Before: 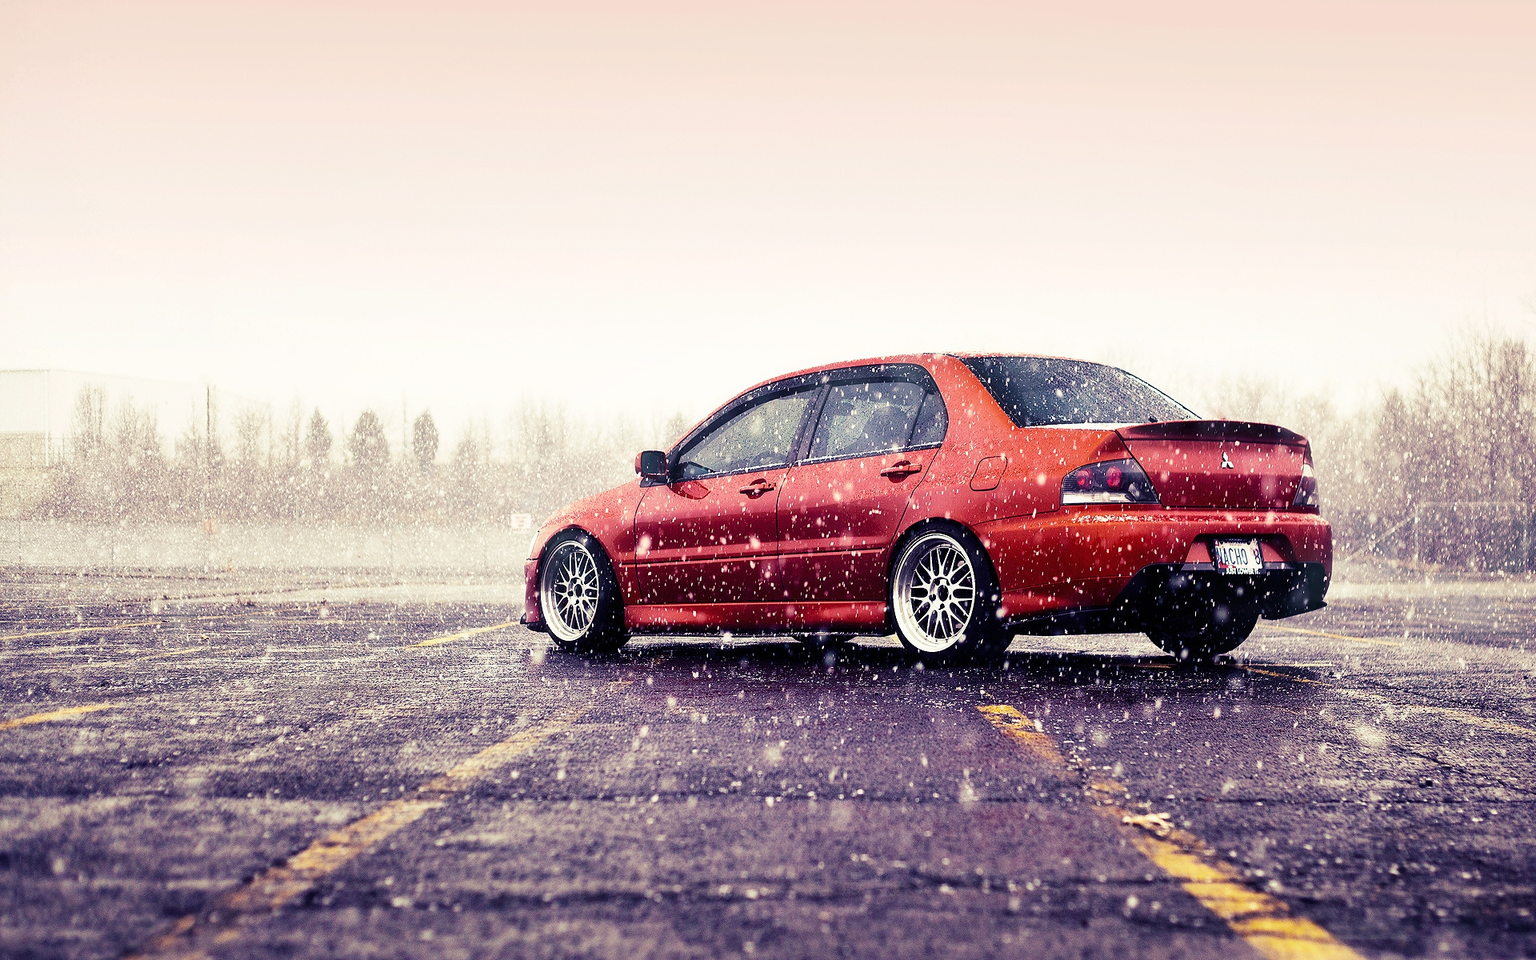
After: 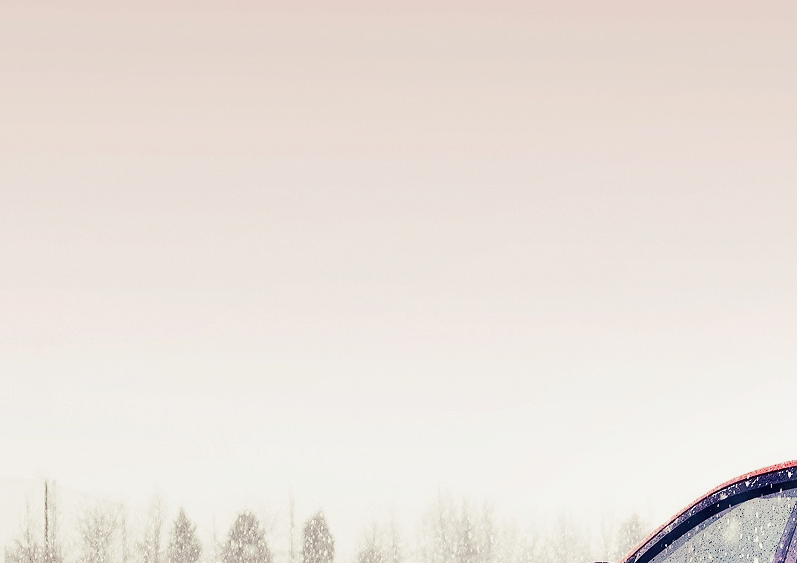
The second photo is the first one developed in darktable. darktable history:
crop and rotate: left 11.182%, top 0.093%, right 47.276%, bottom 52.956%
tone curve: curves: ch0 [(0, 0) (0.037, 0.011) (0.135, 0.093) (0.266, 0.281) (0.461, 0.555) (0.581, 0.716) (0.675, 0.793) (0.767, 0.849) (0.91, 0.924) (1, 0.979)]; ch1 [(0, 0) (0.292, 0.278) (0.419, 0.423) (0.493, 0.492) (0.506, 0.5) (0.534, 0.529) (0.562, 0.562) (0.641, 0.663) (0.754, 0.76) (1, 1)]; ch2 [(0, 0) (0.294, 0.3) (0.361, 0.372) (0.429, 0.445) (0.478, 0.486) (0.502, 0.498) (0.518, 0.522) (0.531, 0.549) (0.561, 0.579) (0.64, 0.645) (0.7, 0.7) (0.861, 0.808) (1, 0.951)], preserve colors none
shadows and highlights: soften with gaussian
